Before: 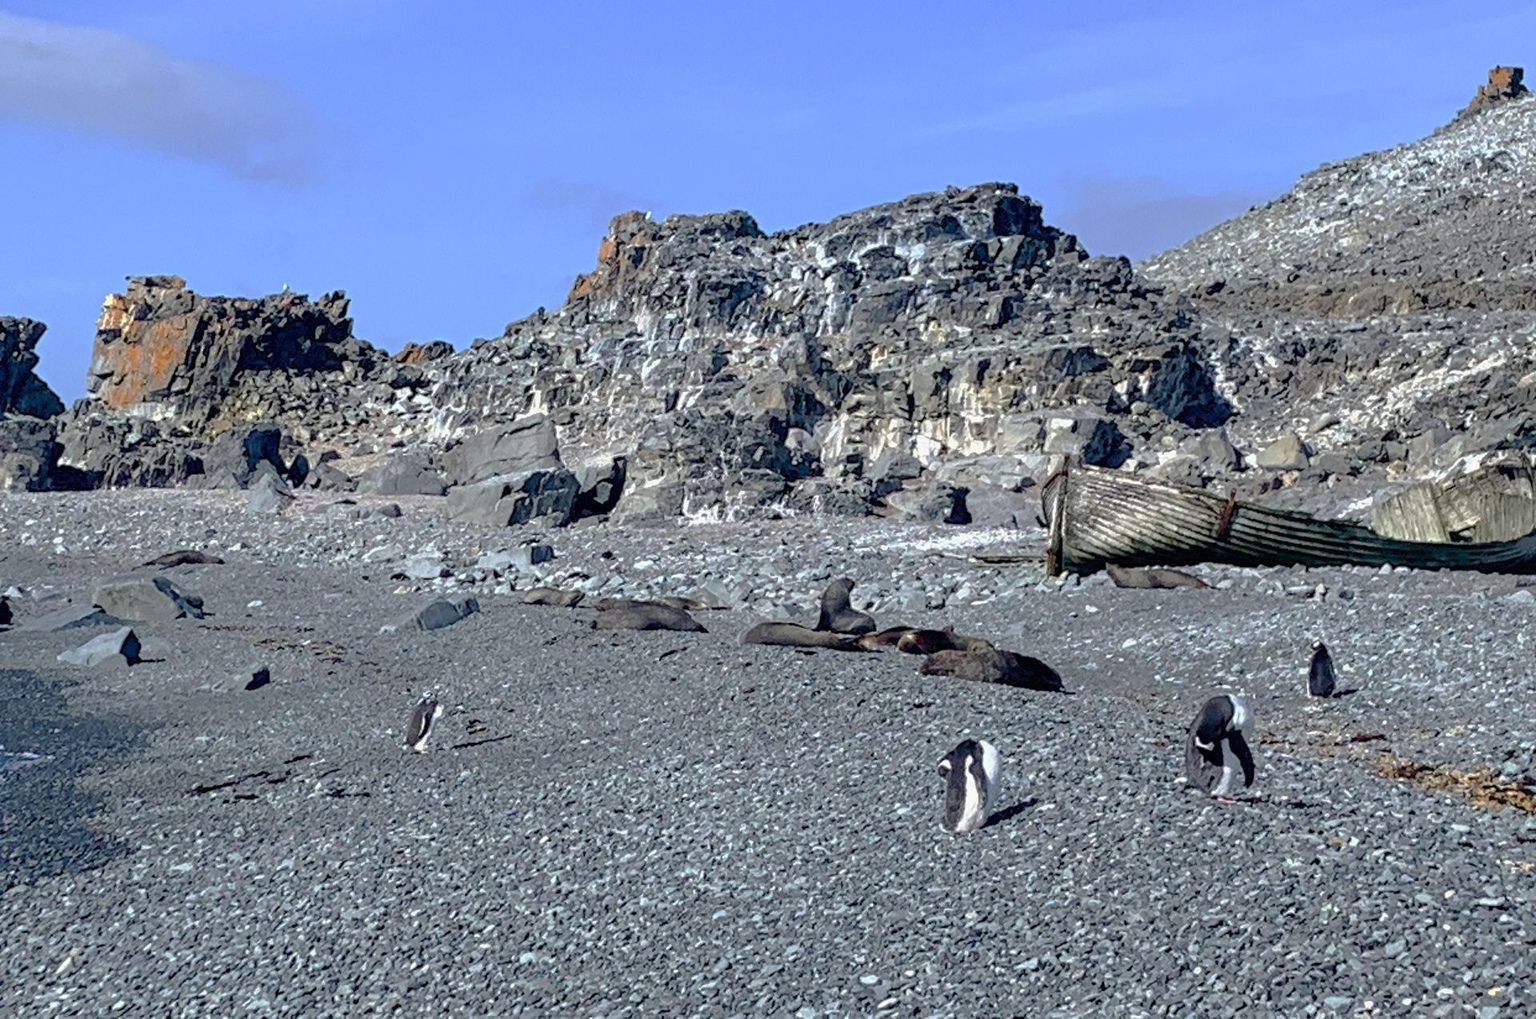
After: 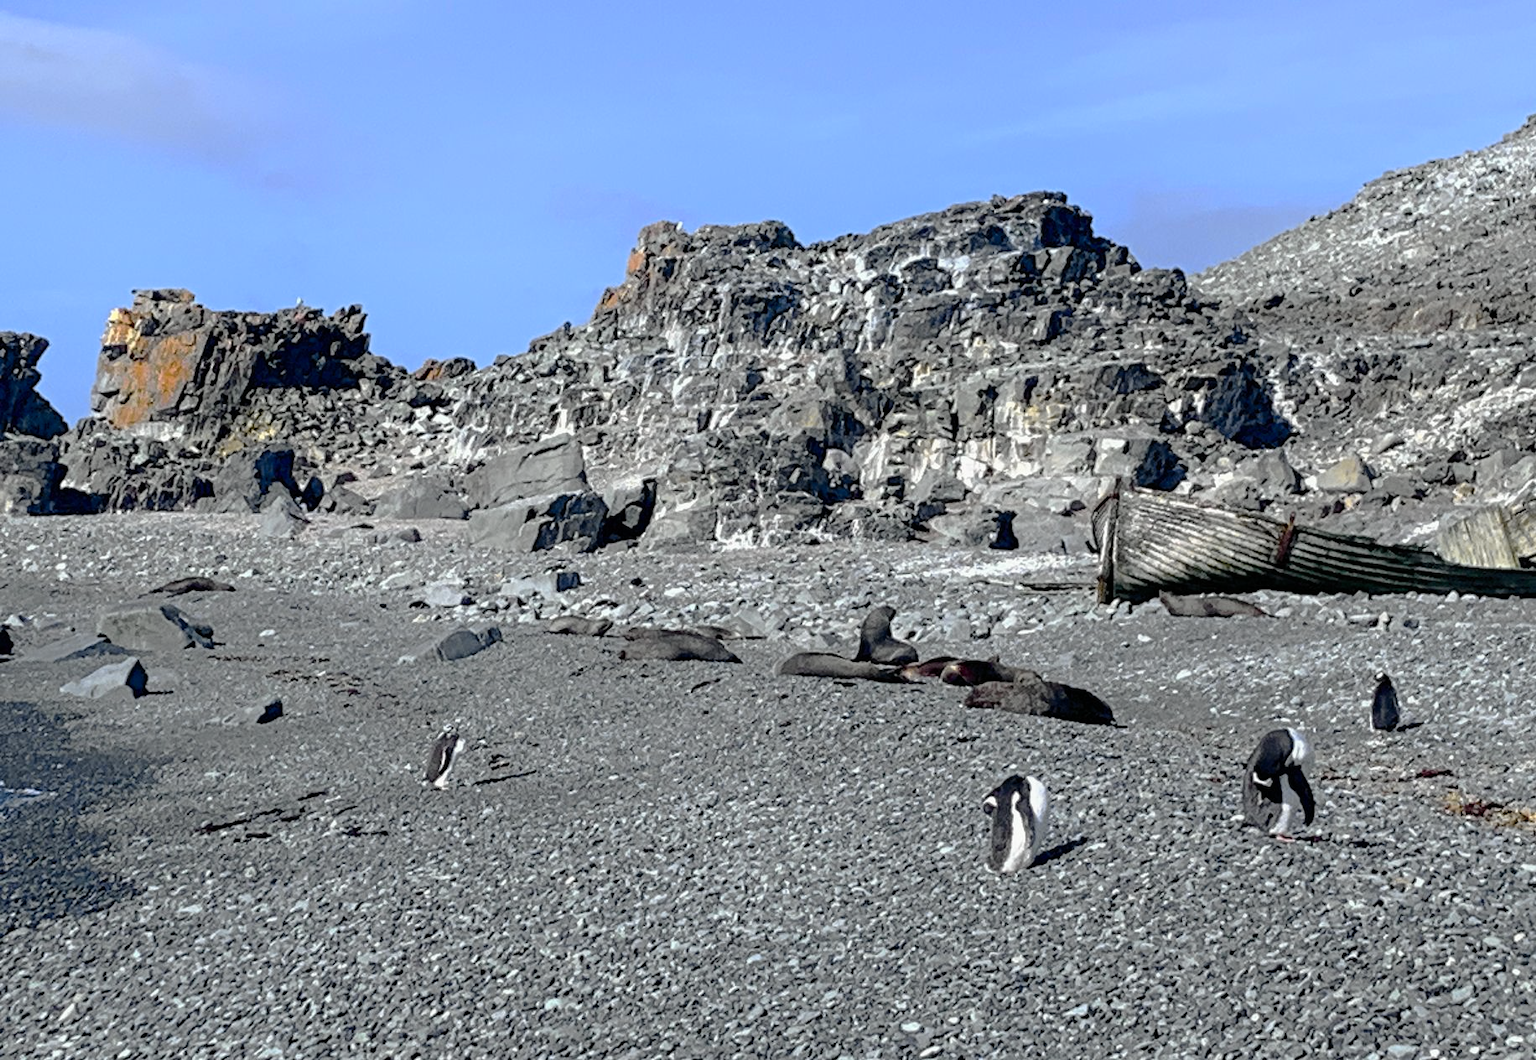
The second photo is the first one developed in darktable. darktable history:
tone curve: curves: ch0 [(0, 0) (0.037, 0.025) (0.131, 0.093) (0.275, 0.256) (0.497, 0.51) (0.617, 0.643) (0.704, 0.732) (0.813, 0.832) (0.911, 0.925) (0.997, 0.995)]; ch1 [(0, 0) (0.301, 0.3) (0.444, 0.45) (0.493, 0.495) (0.507, 0.503) (0.534, 0.533) (0.582, 0.58) (0.658, 0.693) (0.746, 0.77) (1, 1)]; ch2 [(0, 0) (0.246, 0.233) (0.36, 0.352) (0.415, 0.418) (0.476, 0.492) (0.502, 0.504) (0.525, 0.518) (0.539, 0.544) (0.586, 0.602) (0.634, 0.651) (0.706, 0.727) (0.853, 0.852) (1, 0.951)], color space Lab, independent channels, preserve colors none
crop: right 4.508%, bottom 0.051%
shadows and highlights: shadows -26.09, highlights 49.23, soften with gaussian
